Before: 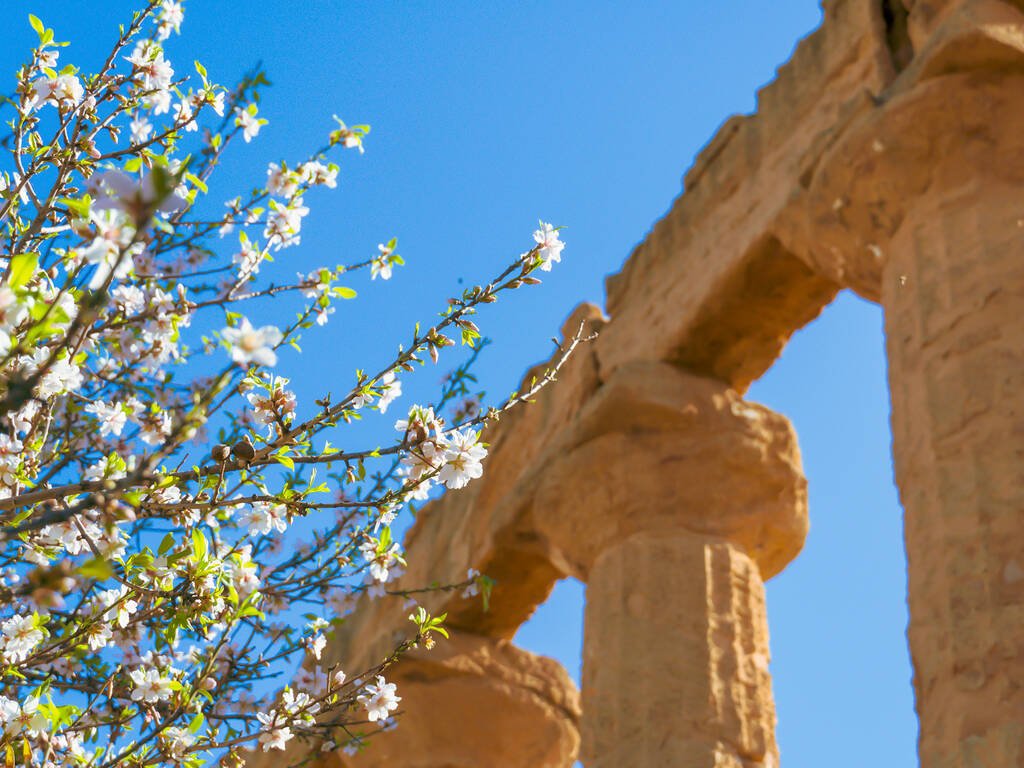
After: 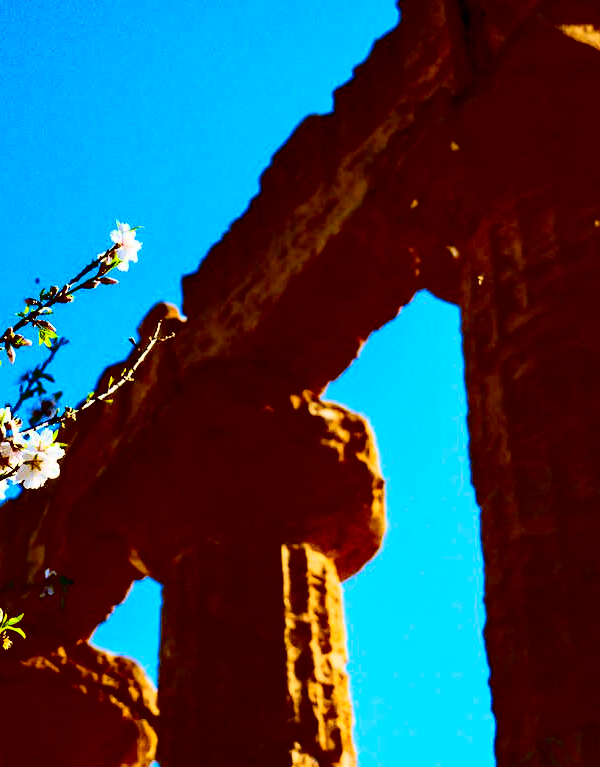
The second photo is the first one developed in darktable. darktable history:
contrast brightness saturation: contrast 0.77, brightness -1, saturation 1
crop: left 41.402%
